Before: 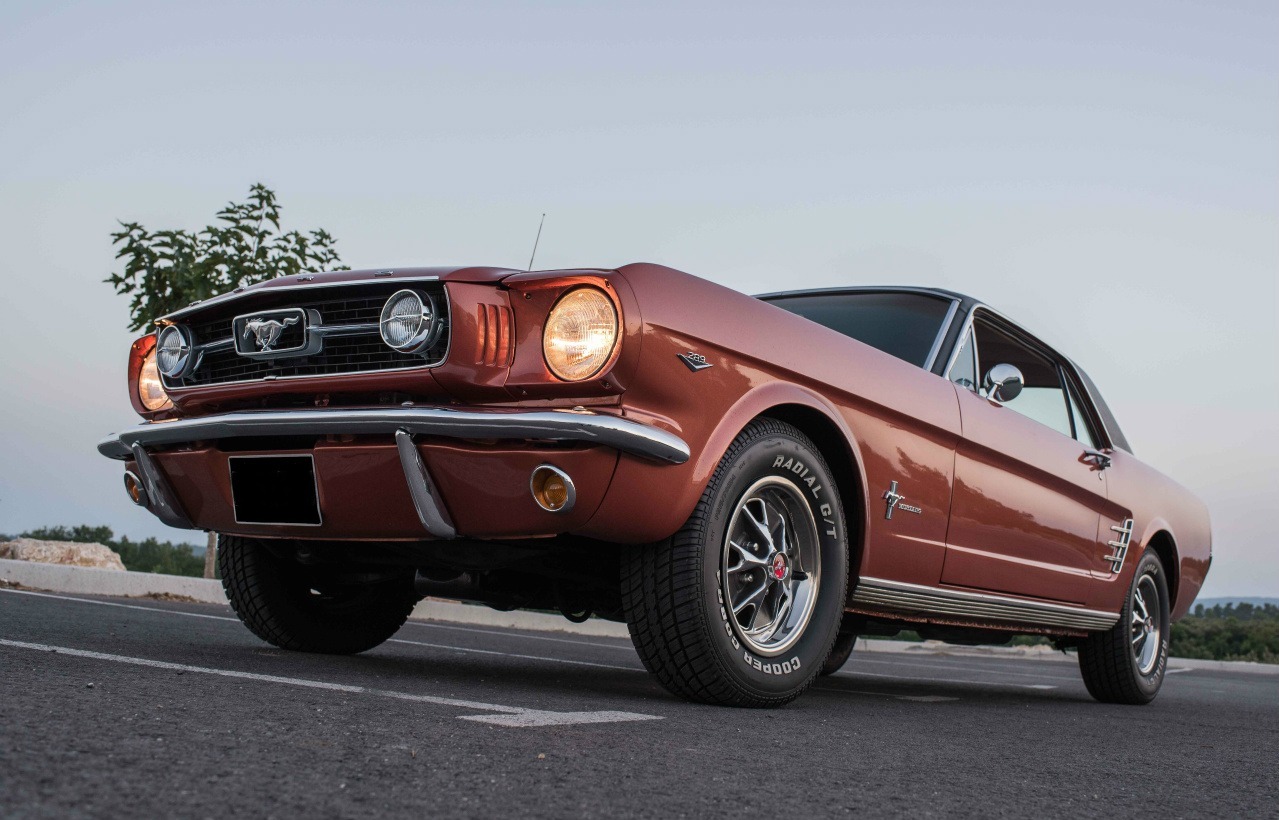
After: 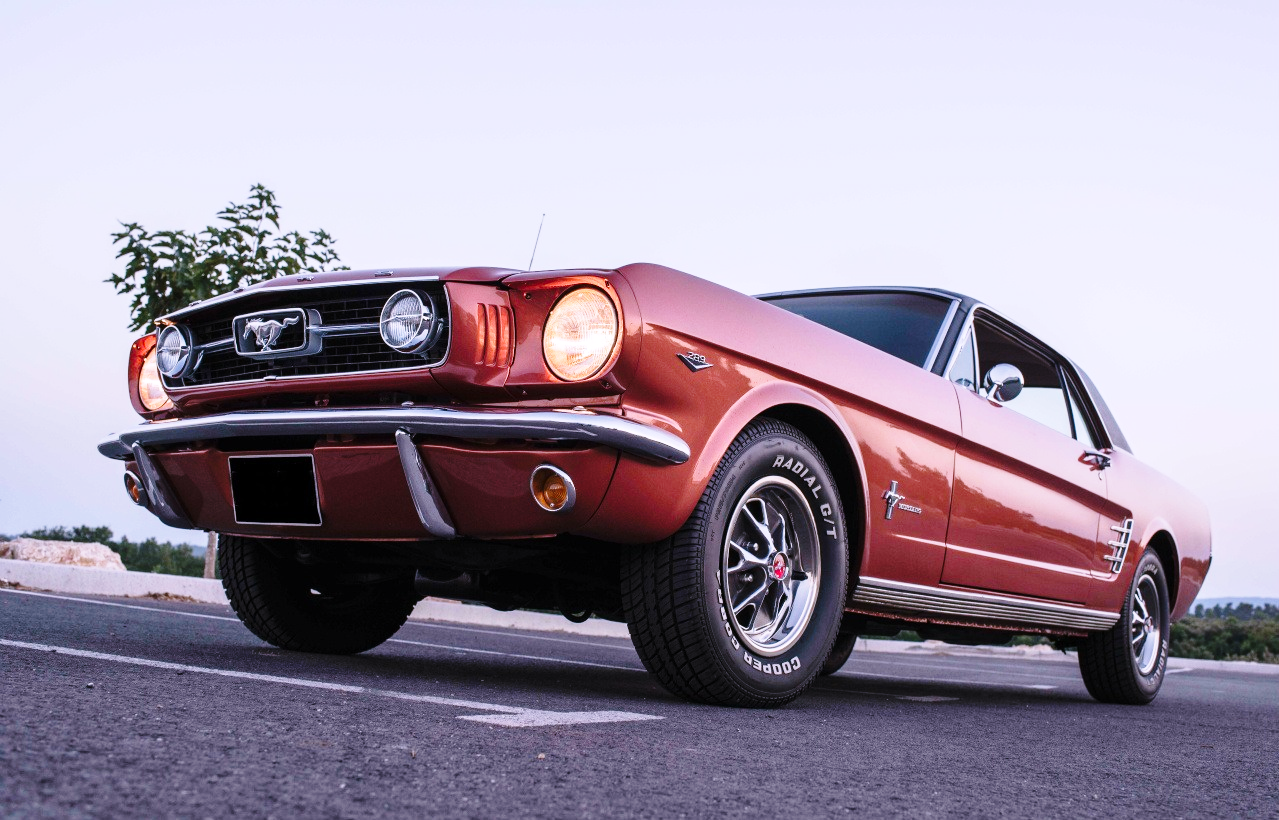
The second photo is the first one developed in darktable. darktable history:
white balance: red 1.042, blue 1.17
base curve: curves: ch0 [(0, 0) (0.028, 0.03) (0.121, 0.232) (0.46, 0.748) (0.859, 0.968) (1, 1)], preserve colors none
